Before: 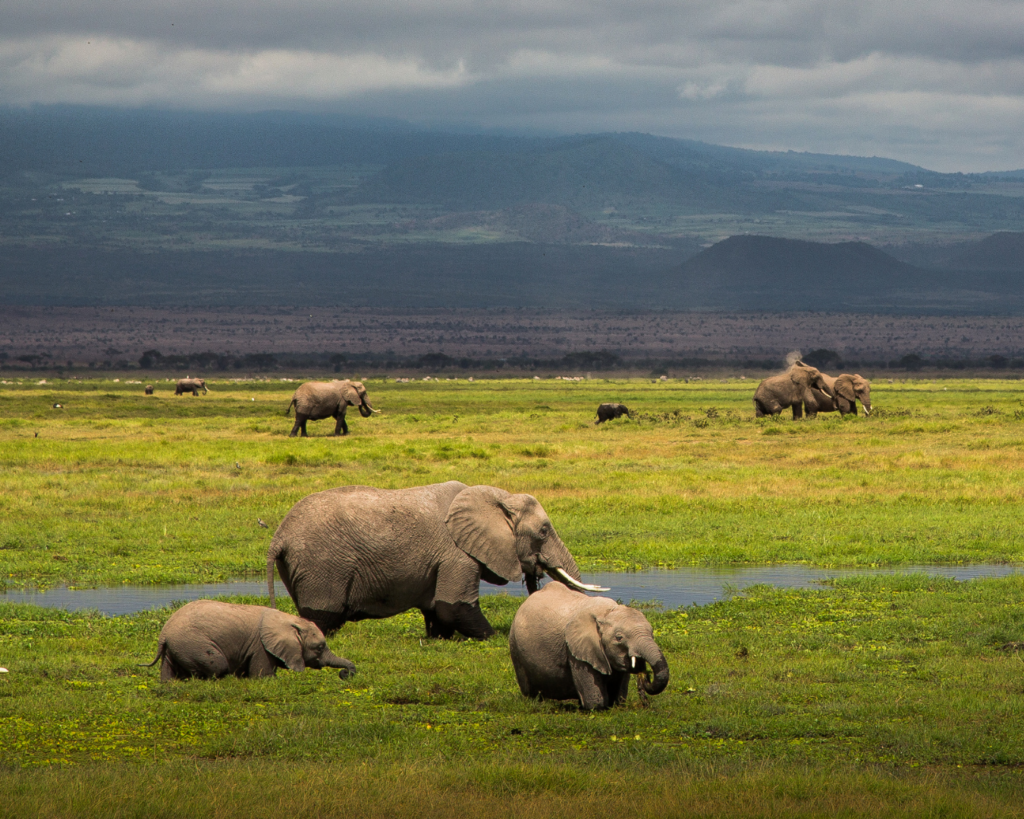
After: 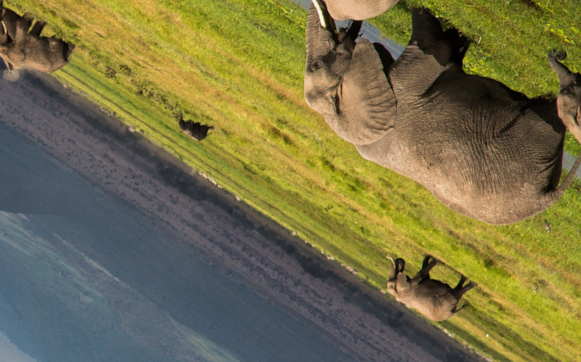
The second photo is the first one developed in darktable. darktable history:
crop and rotate: angle 146.87°, left 9.125%, top 15.649%, right 4.522%, bottom 17.104%
